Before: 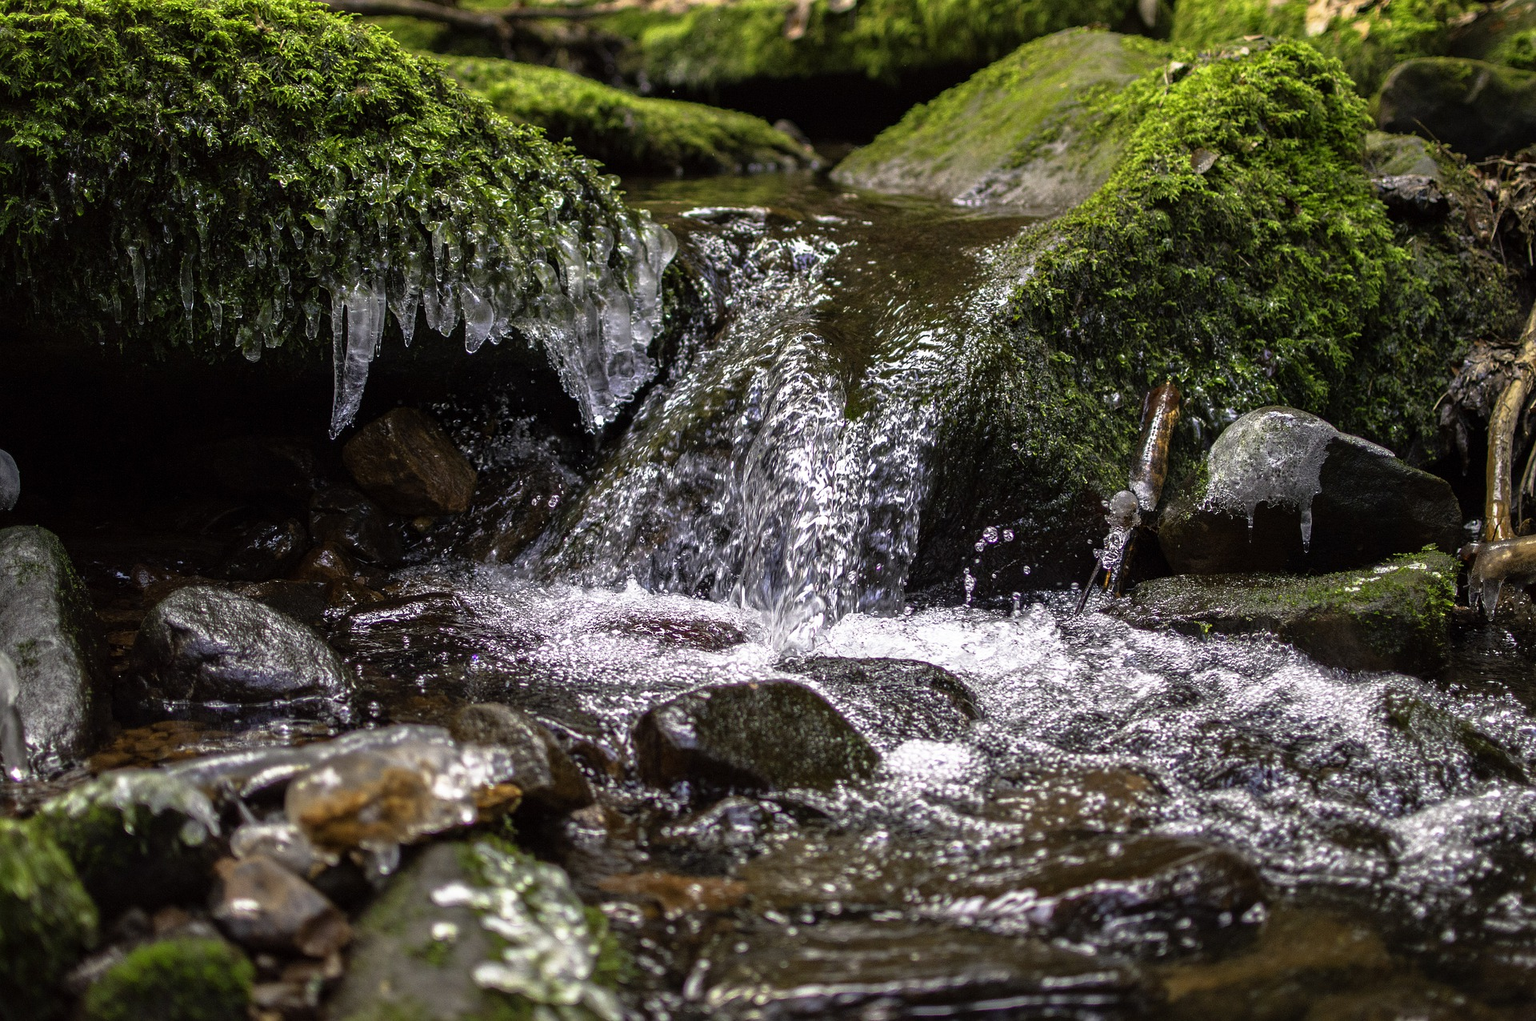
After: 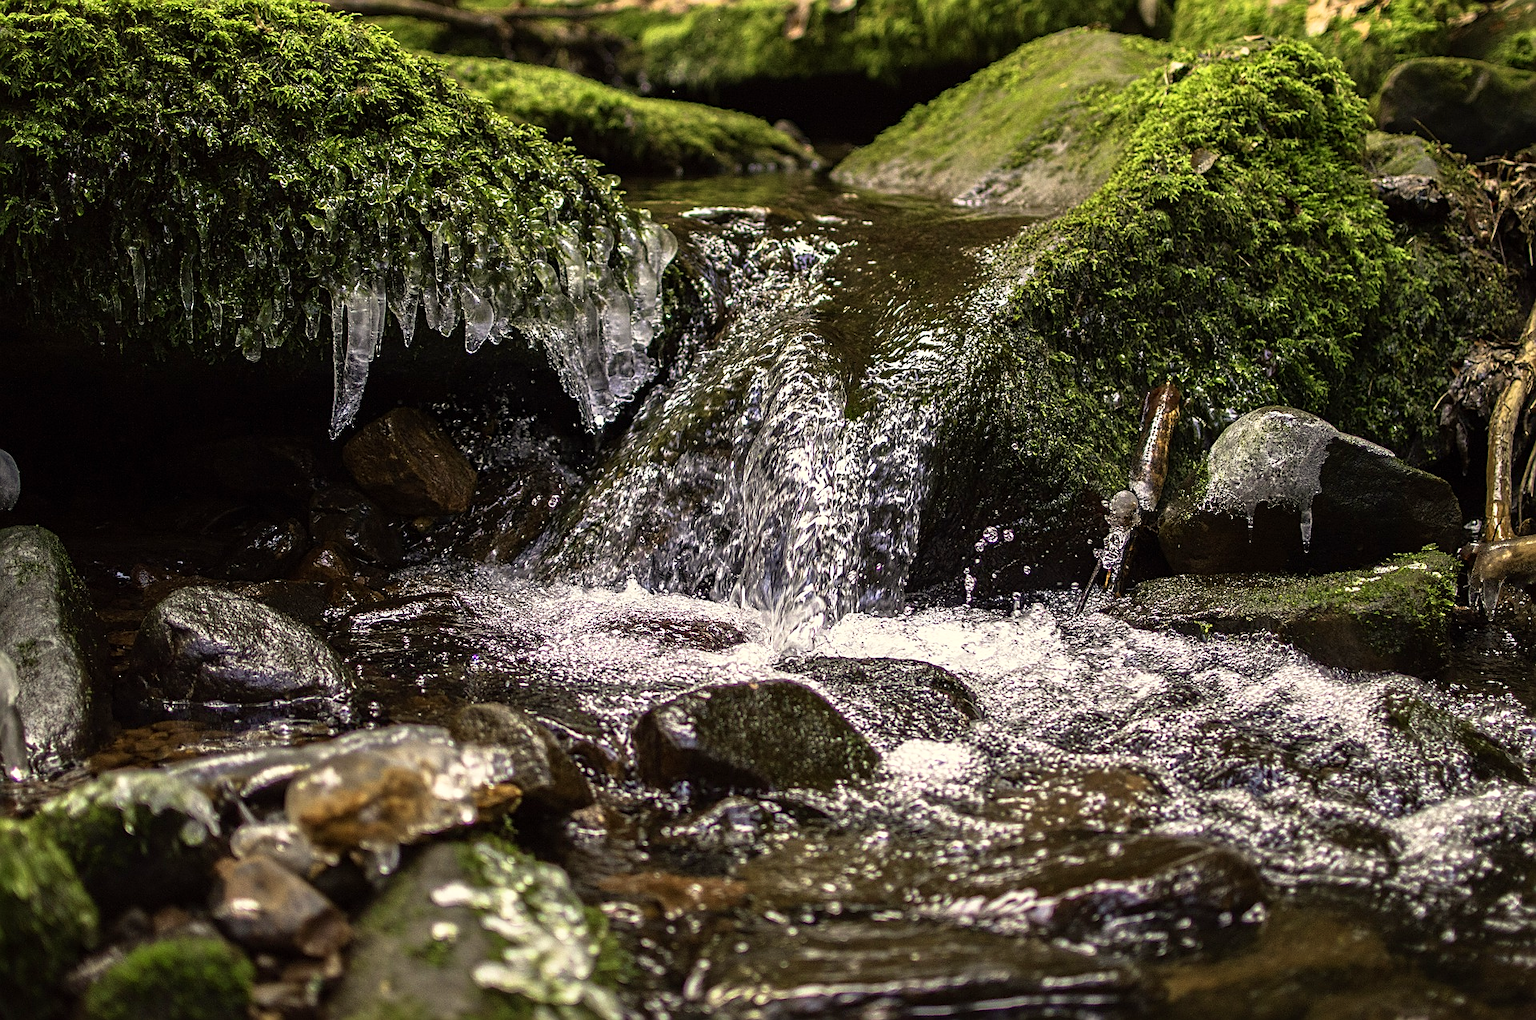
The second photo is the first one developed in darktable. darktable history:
velvia: on, module defaults
white balance: red 1.029, blue 0.92
contrast brightness saturation: contrast 0.15, brightness 0.05
sharpen: on, module defaults
